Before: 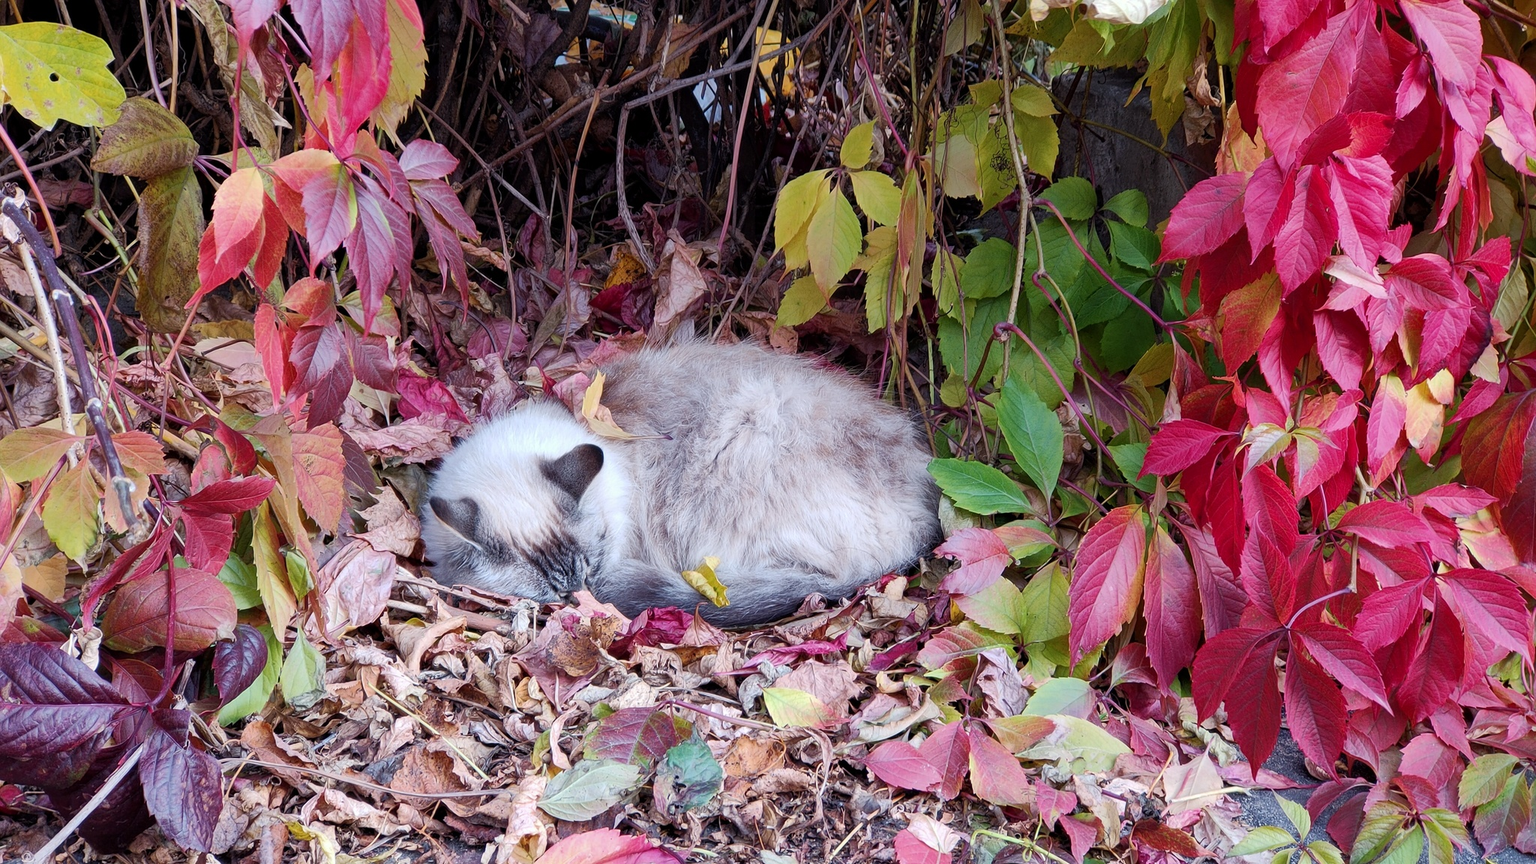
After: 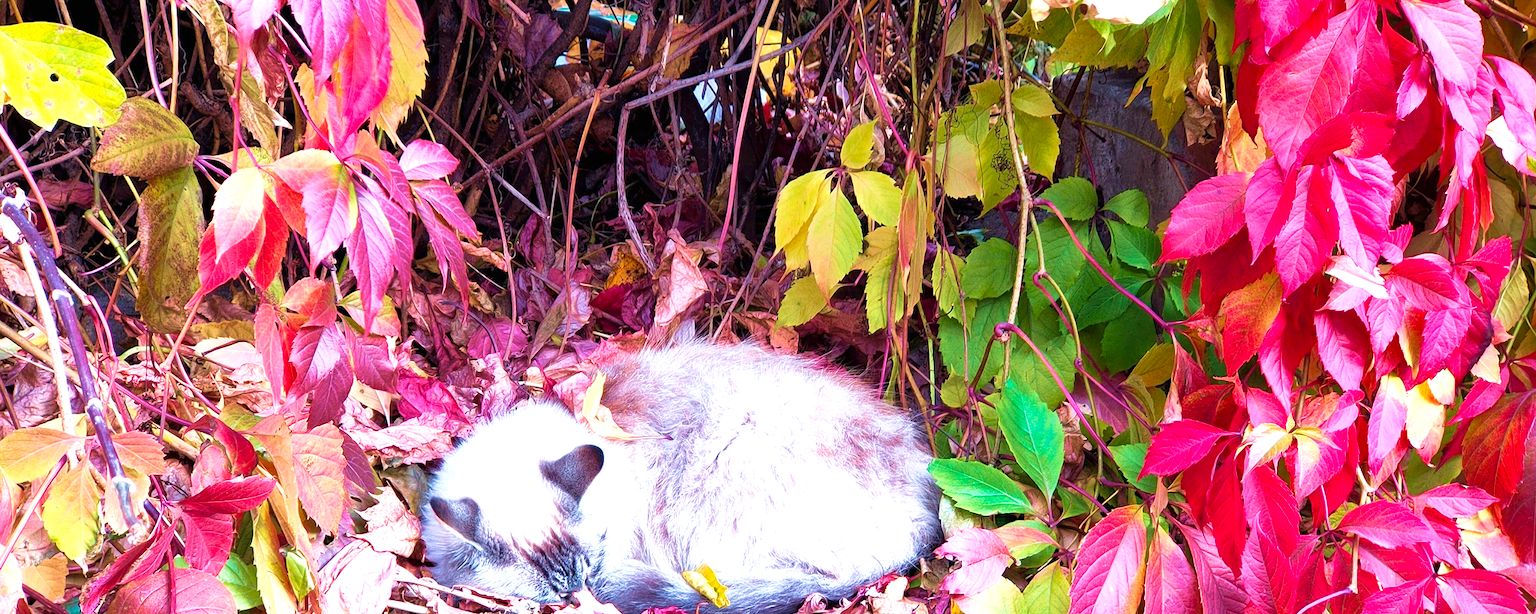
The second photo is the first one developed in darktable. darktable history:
crop: right 0%, bottom 28.843%
velvia: strength 75%
exposure: black level correction 0, exposure 1.1 EV, compensate exposure bias true, compensate highlight preservation false
